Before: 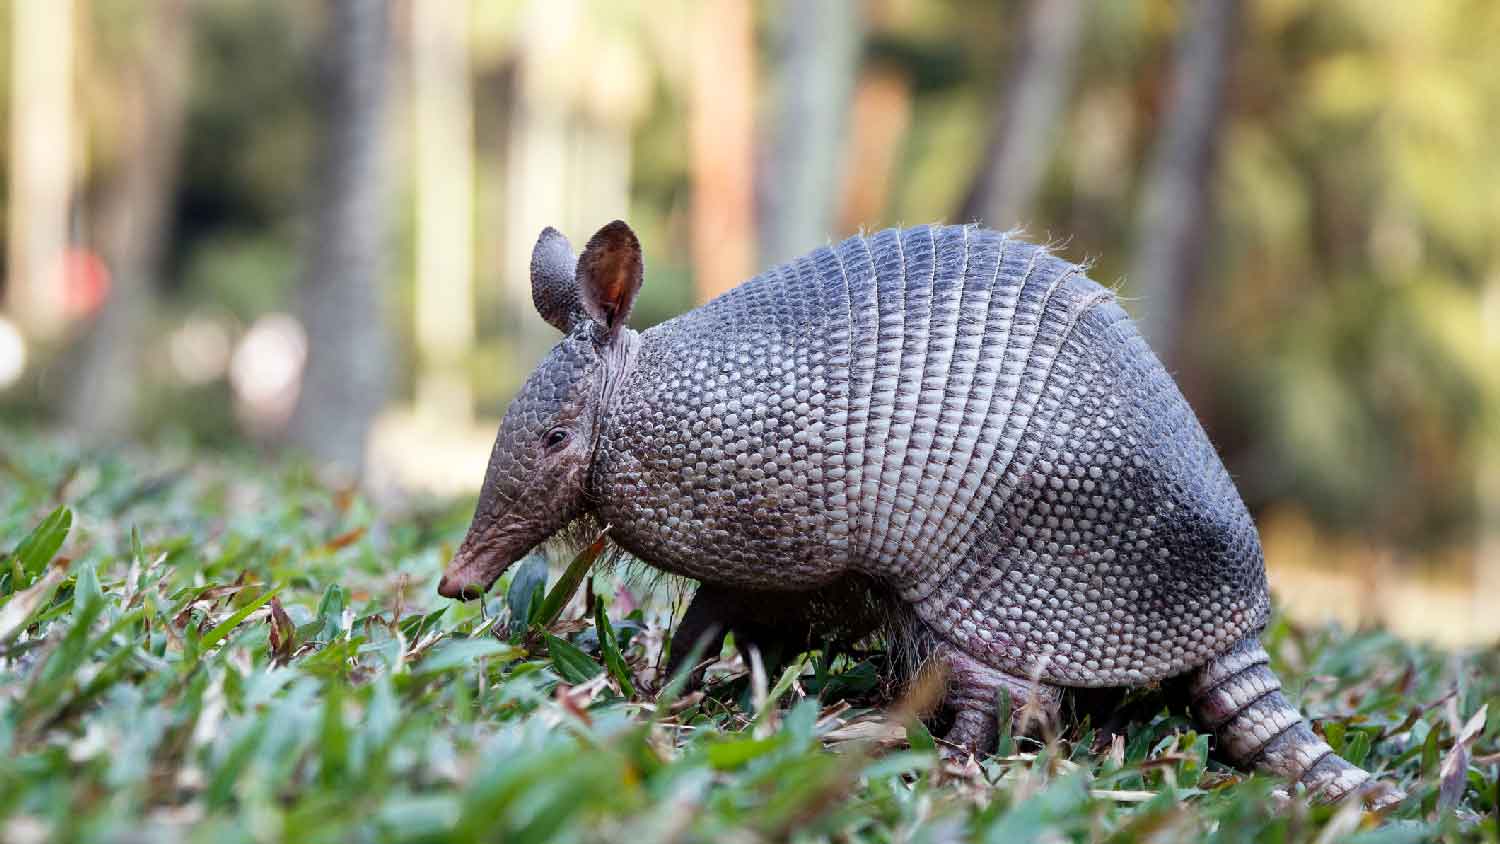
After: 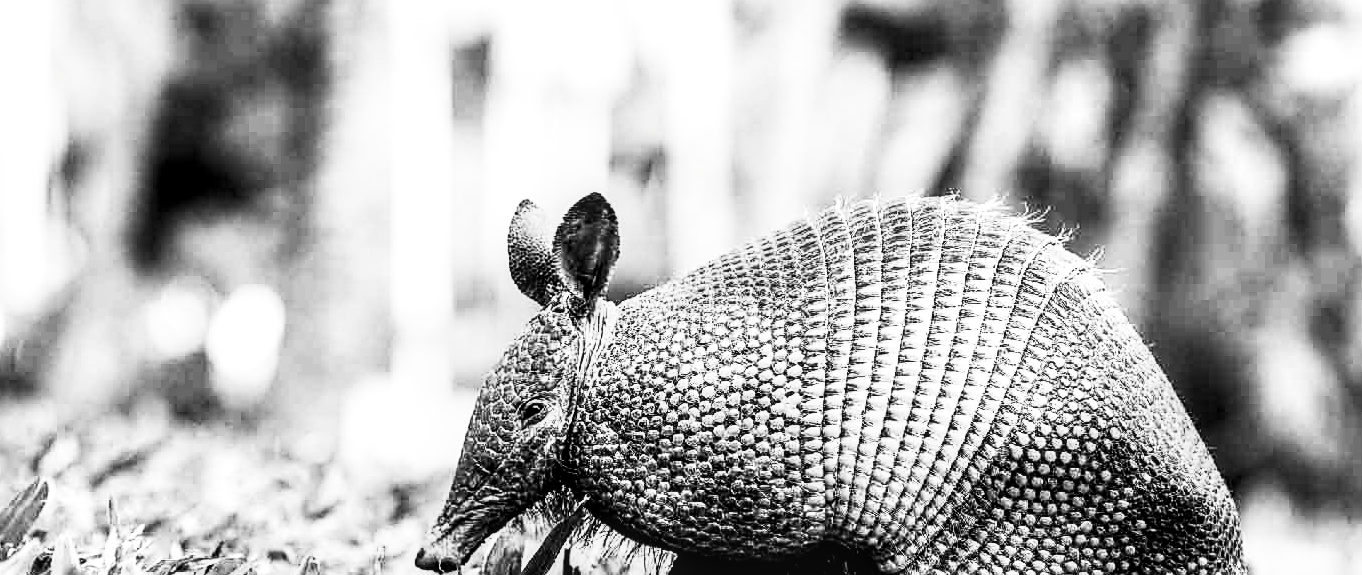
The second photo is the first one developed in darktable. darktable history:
local contrast: highlights 57%, detail 145%
filmic rgb: black relative exposure -5.13 EV, white relative exposure 3.99 EV, hardness 2.9, contrast 1.299, highlights saturation mix -30.32%
contrast brightness saturation: contrast 0.547, brightness 0.473, saturation -0.999
exposure: compensate highlight preservation false
crop: left 1.581%, top 3.375%, right 7.599%, bottom 28.407%
sharpen: on, module defaults
color balance rgb: perceptual saturation grading › global saturation 14.608%
